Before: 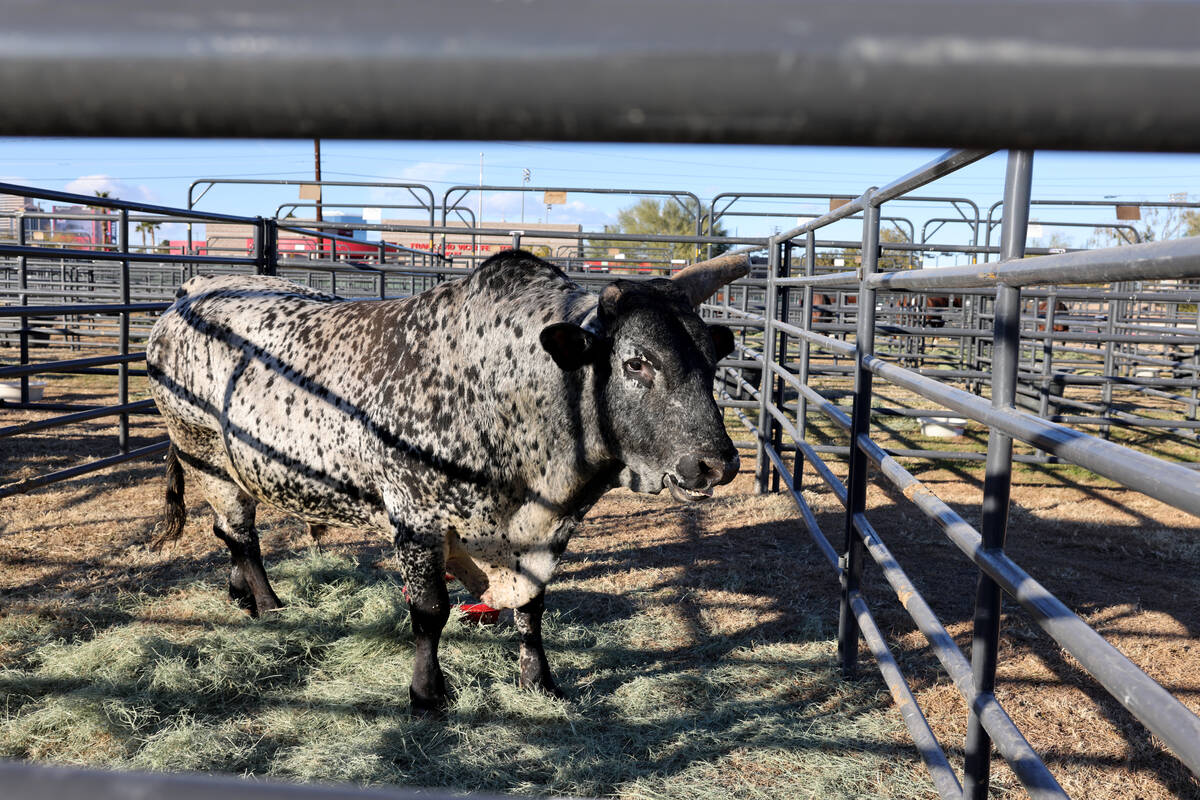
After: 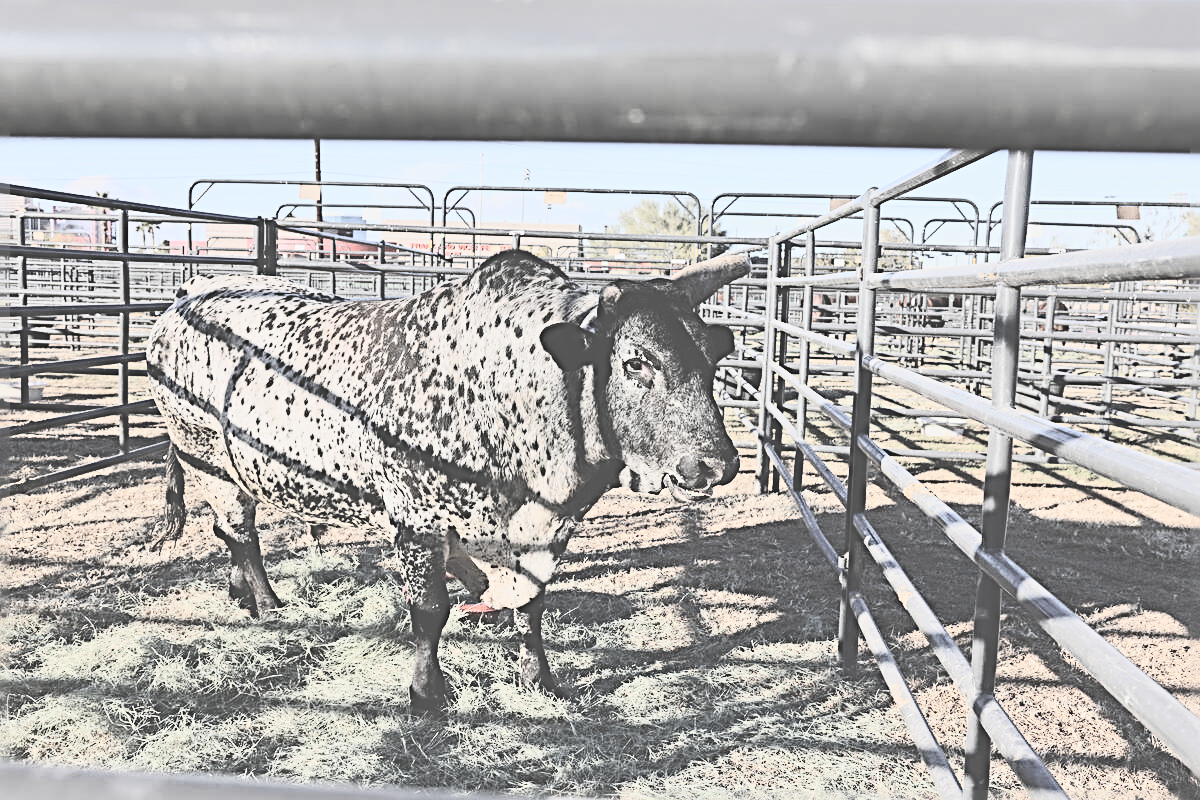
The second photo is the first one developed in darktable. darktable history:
tone curve: curves: ch0 [(0, 0.098) (0.262, 0.324) (0.421, 0.59) (0.54, 0.803) (0.725, 0.922) (0.99, 0.974)], color space Lab, independent channels, preserve colors none
contrast brightness saturation: brightness 0.188, saturation -0.49
exposure: black level correction -0.037, exposure -0.497 EV, compensate exposure bias true, compensate highlight preservation false
sharpen: radius 3.66, amount 0.922
